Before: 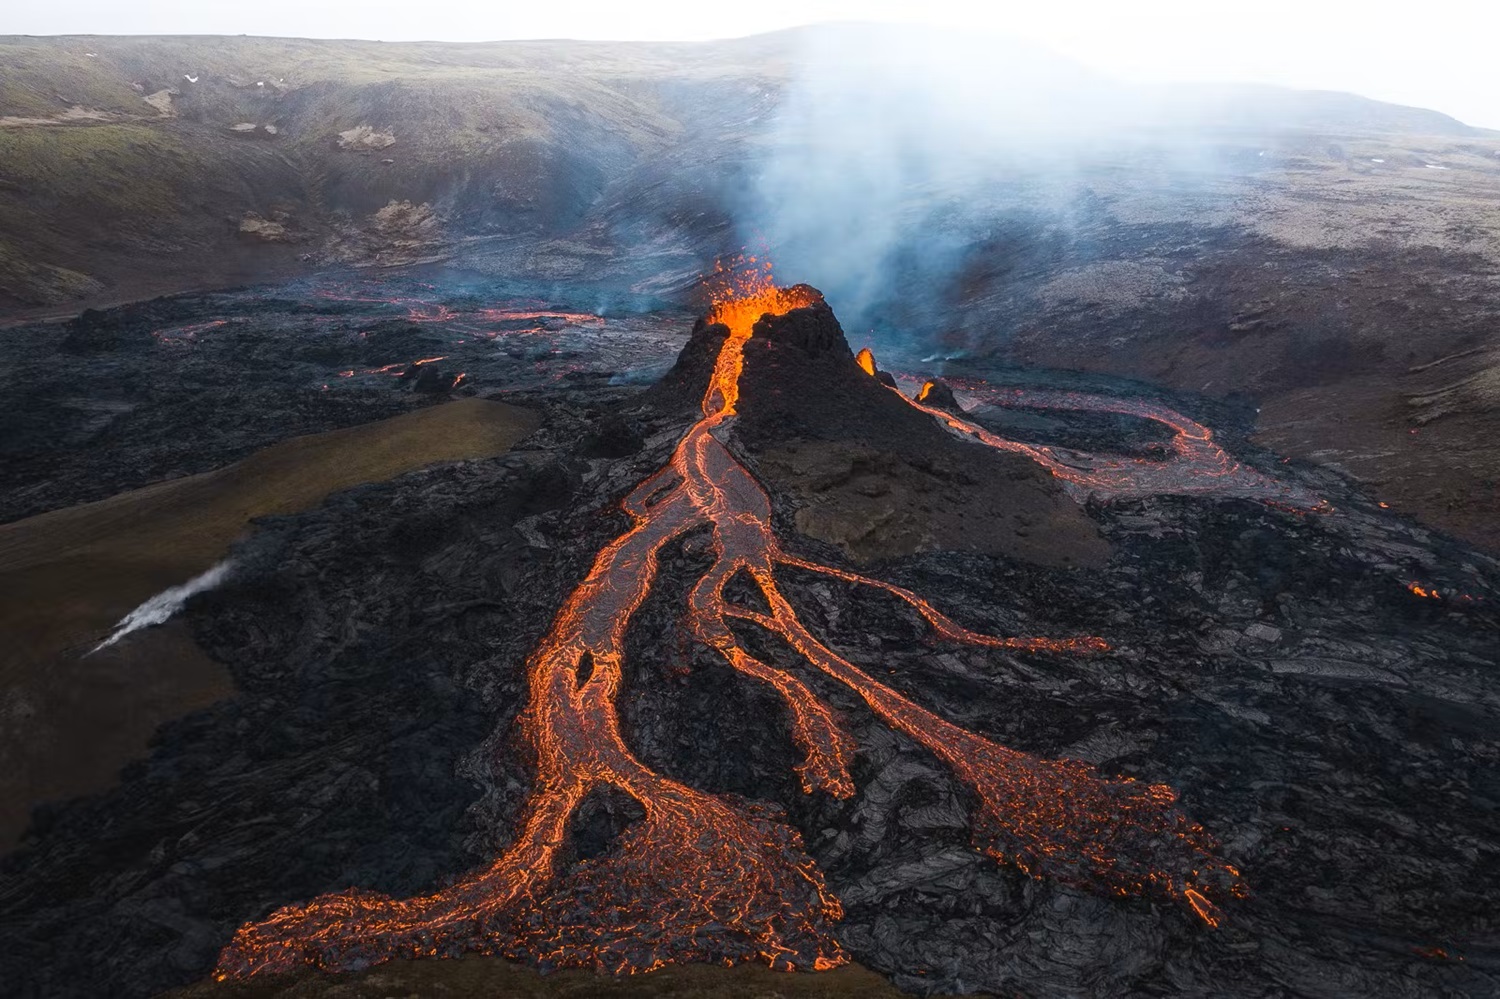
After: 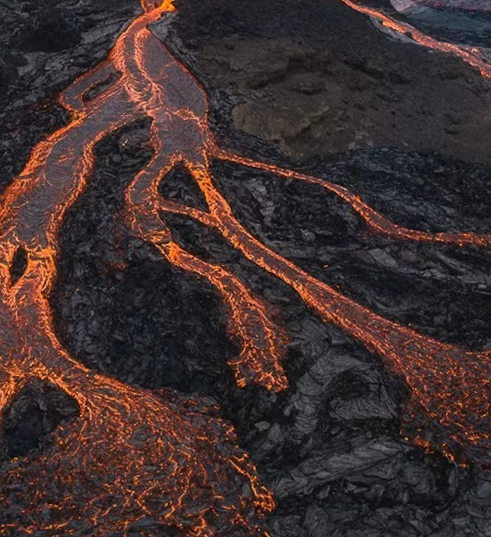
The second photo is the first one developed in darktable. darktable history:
rotate and perspective: rotation 0.679°, lens shift (horizontal) 0.136, crop left 0.009, crop right 0.991, crop top 0.078, crop bottom 0.95
crop: left 40.878%, top 39.176%, right 25.993%, bottom 3.081%
